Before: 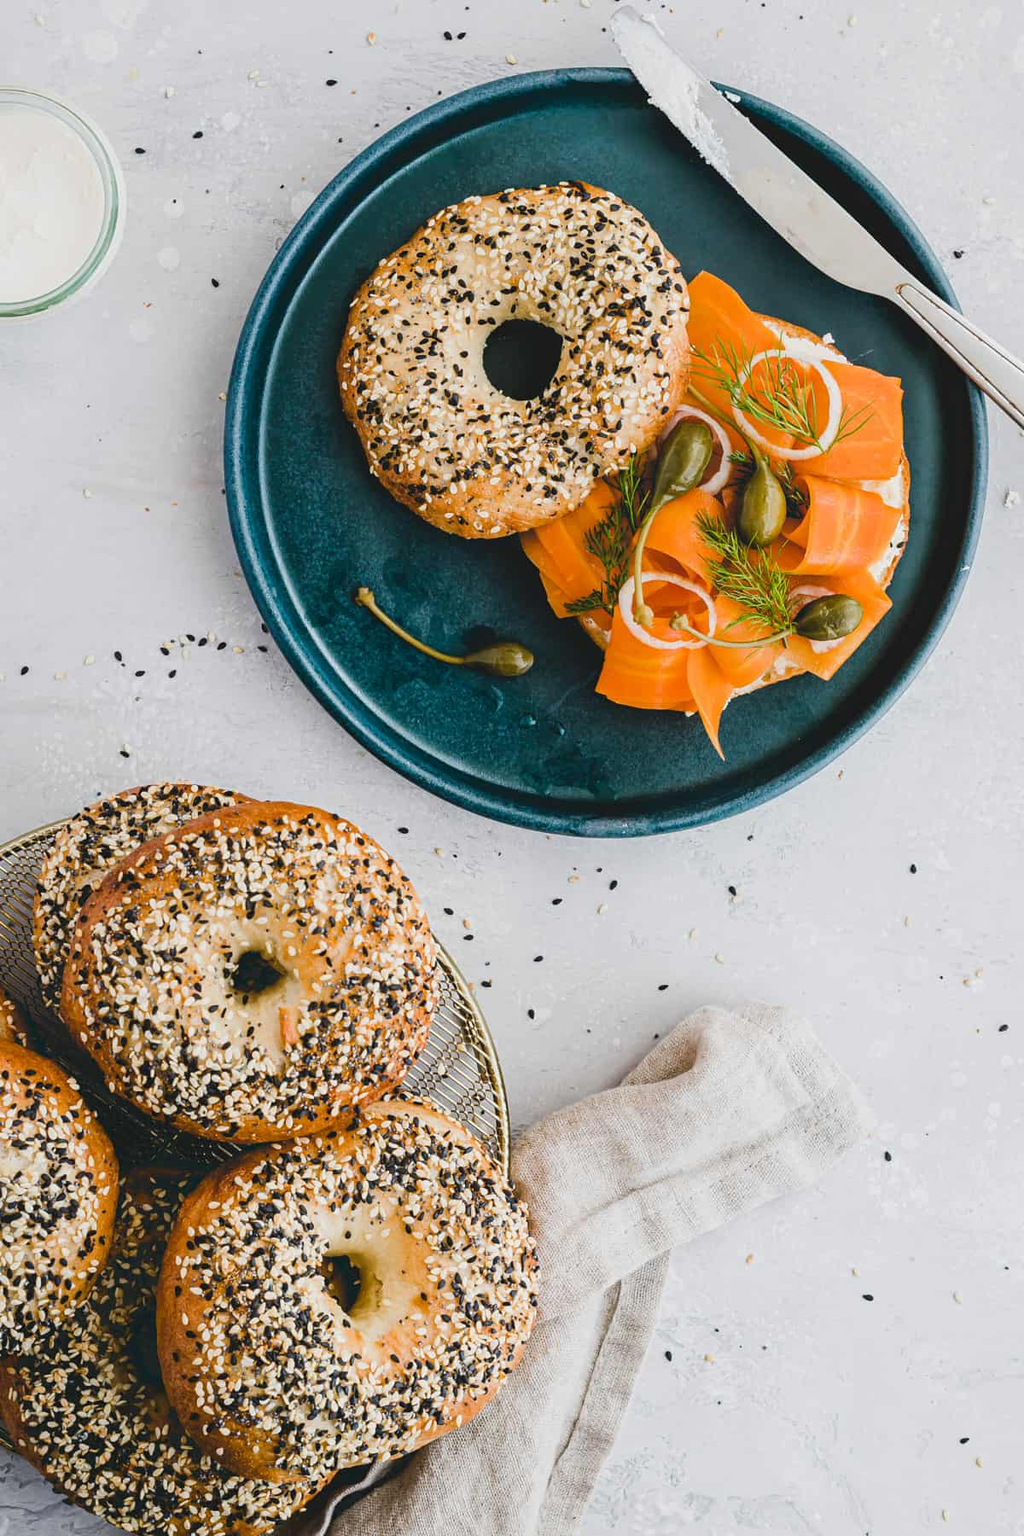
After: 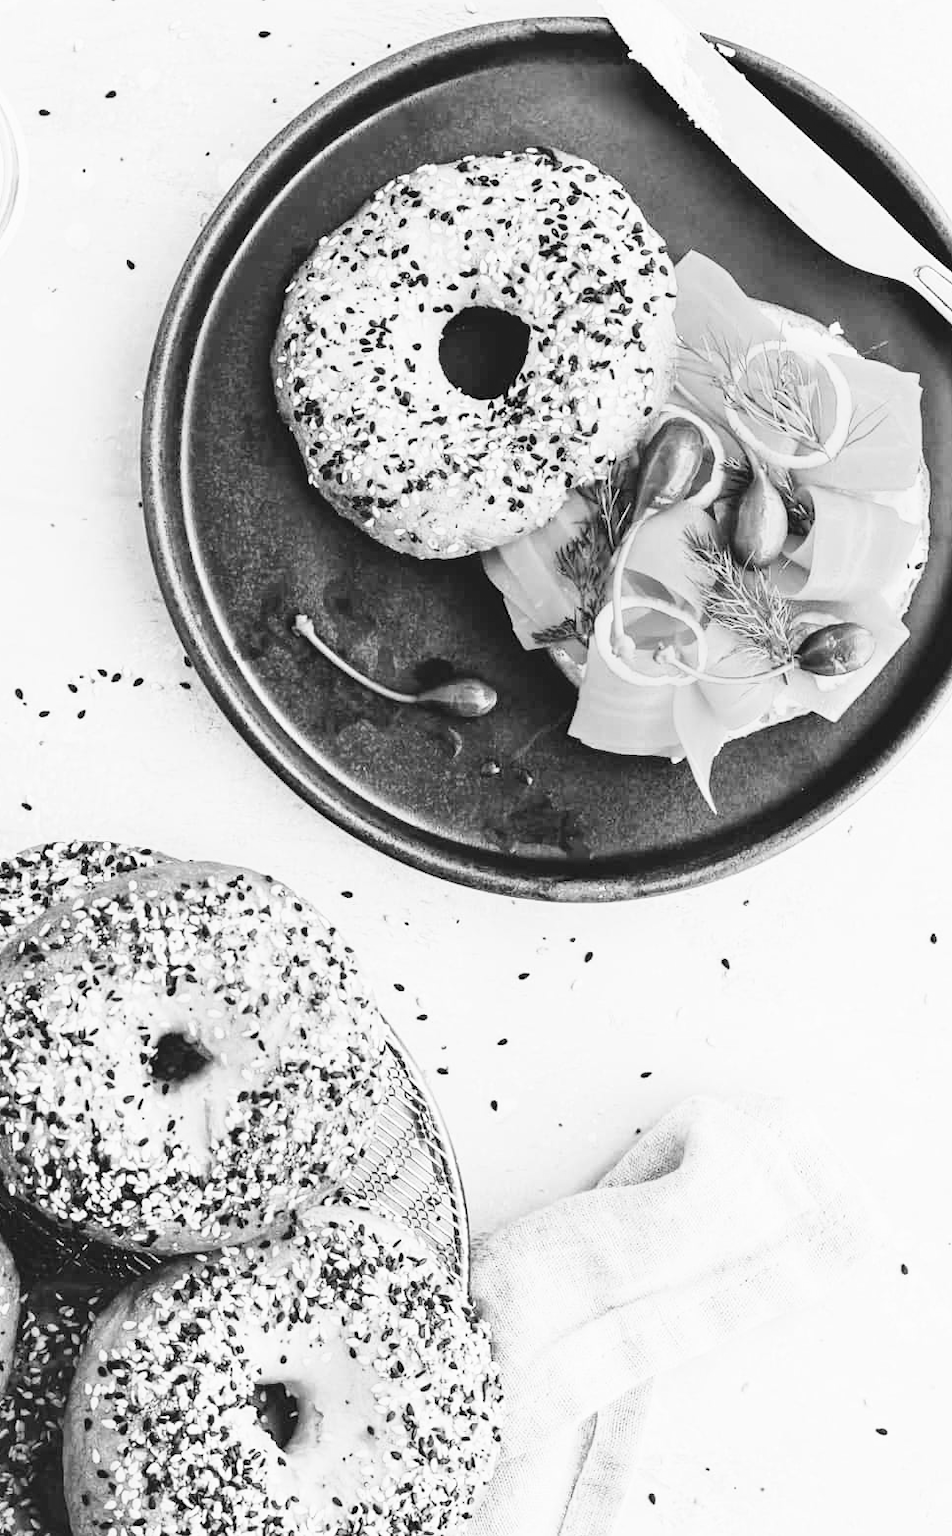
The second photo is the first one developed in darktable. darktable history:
base curve: curves: ch0 [(0, 0) (0.018, 0.026) (0.143, 0.37) (0.33, 0.731) (0.458, 0.853) (0.735, 0.965) (0.905, 0.986) (1, 1)]
crop: left 9.929%, top 3.475%, right 9.188%, bottom 9.529%
monochrome: a 1.94, b -0.638
